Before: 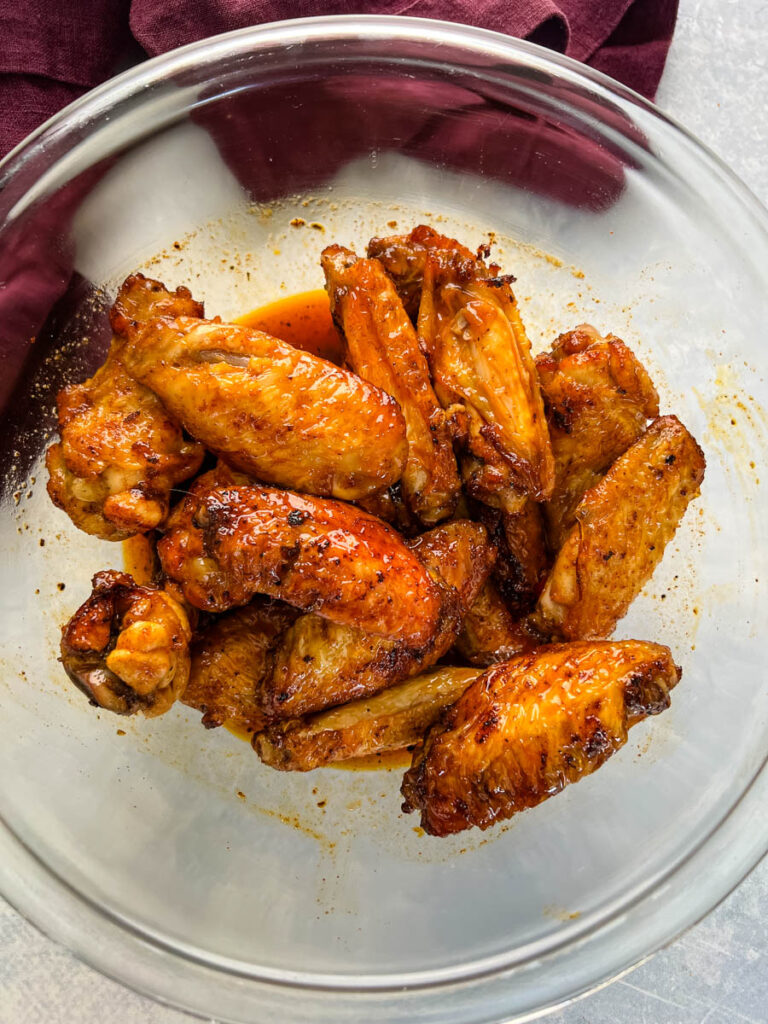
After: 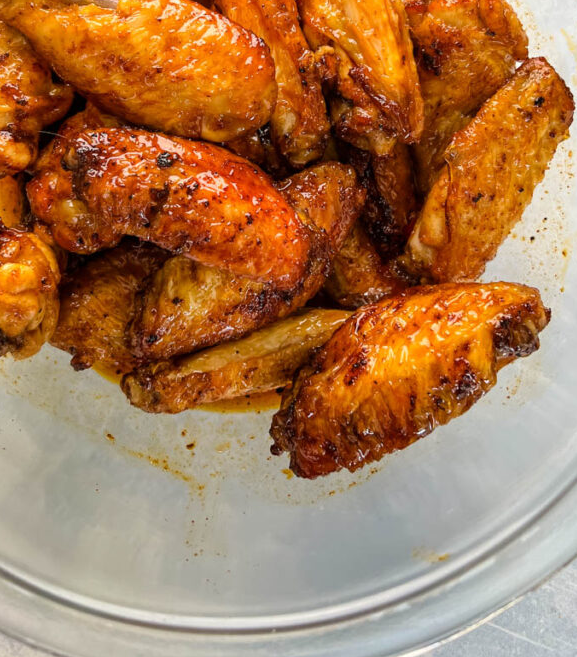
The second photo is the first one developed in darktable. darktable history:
crop and rotate: left 17.175%, top 34.998%, right 7.694%, bottom 0.781%
